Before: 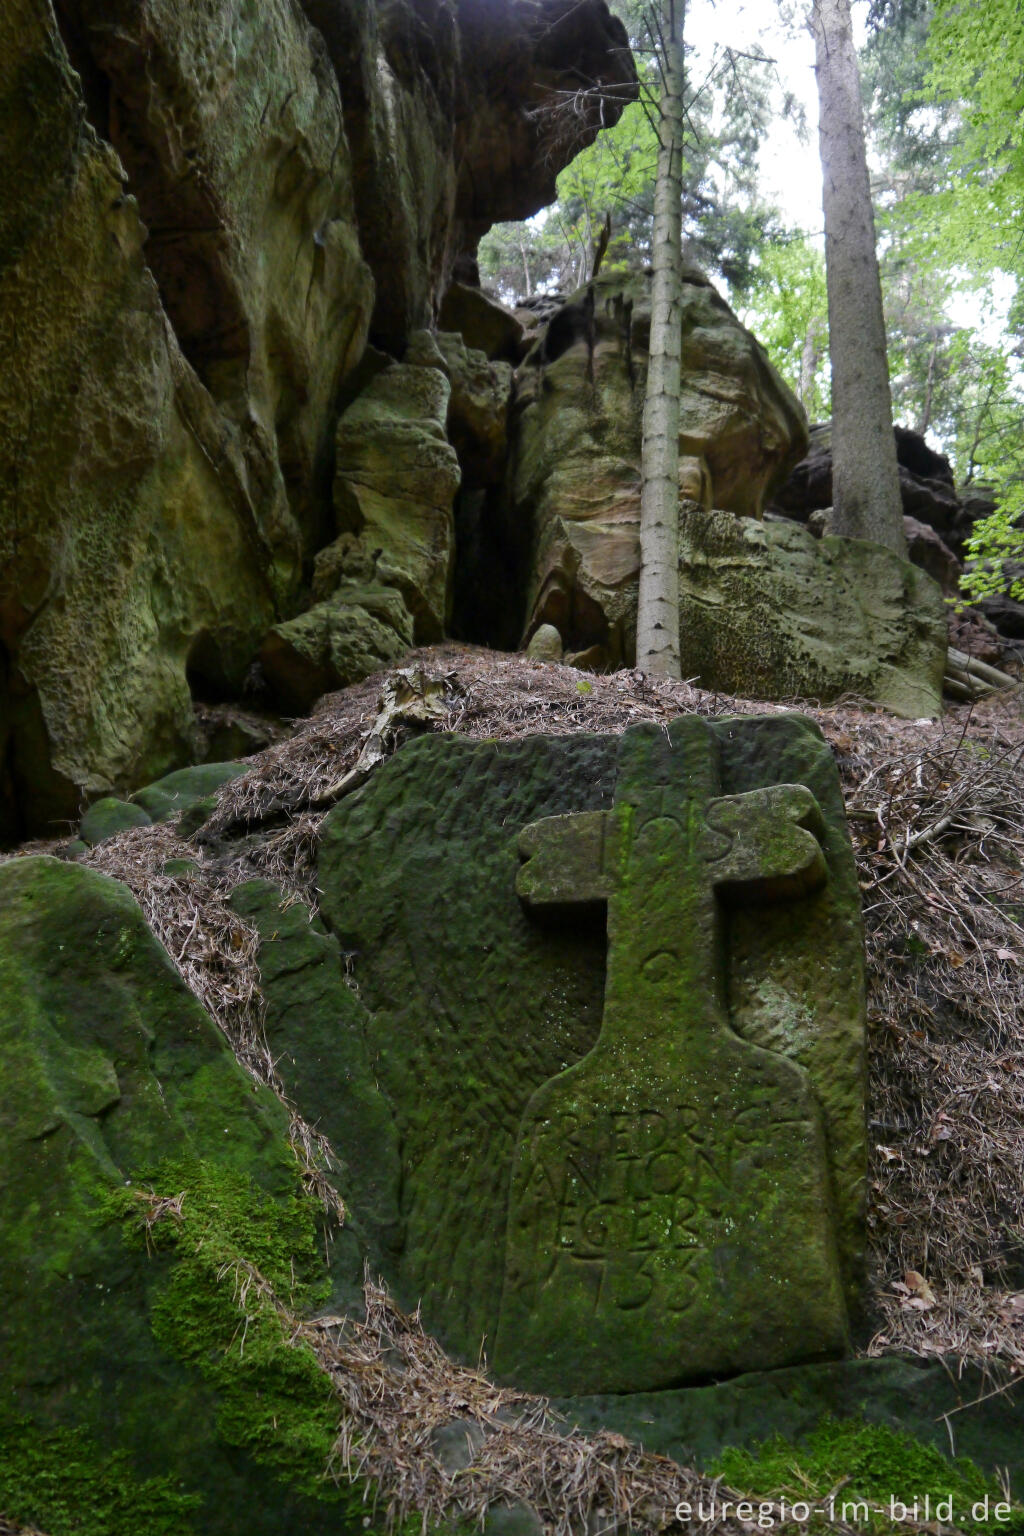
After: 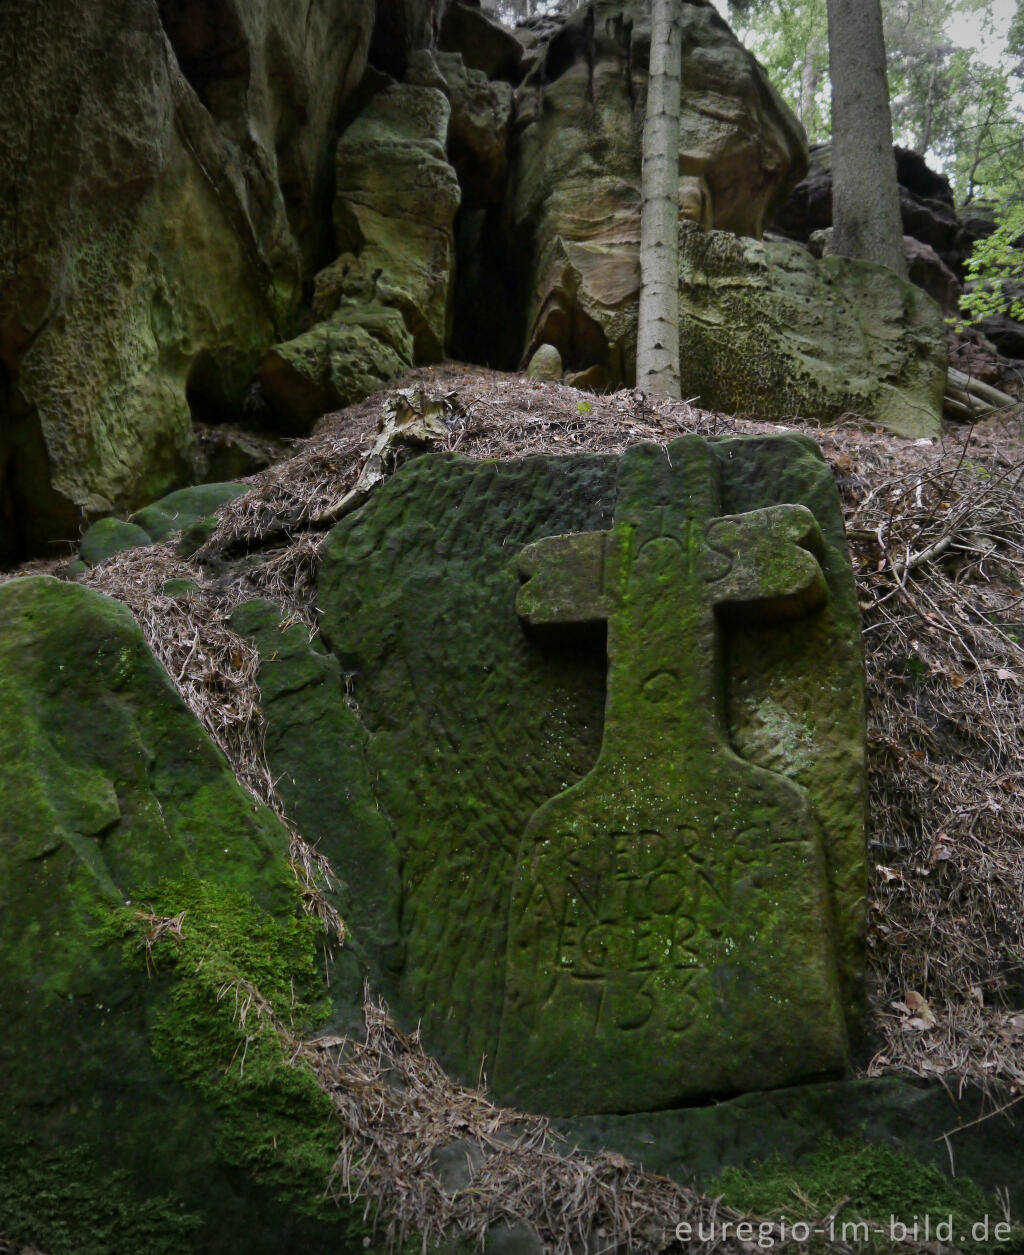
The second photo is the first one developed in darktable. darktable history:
vignetting: fall-off radius 100.87%, width/height ratio 1.342
crop and rotate: top 18.231%
